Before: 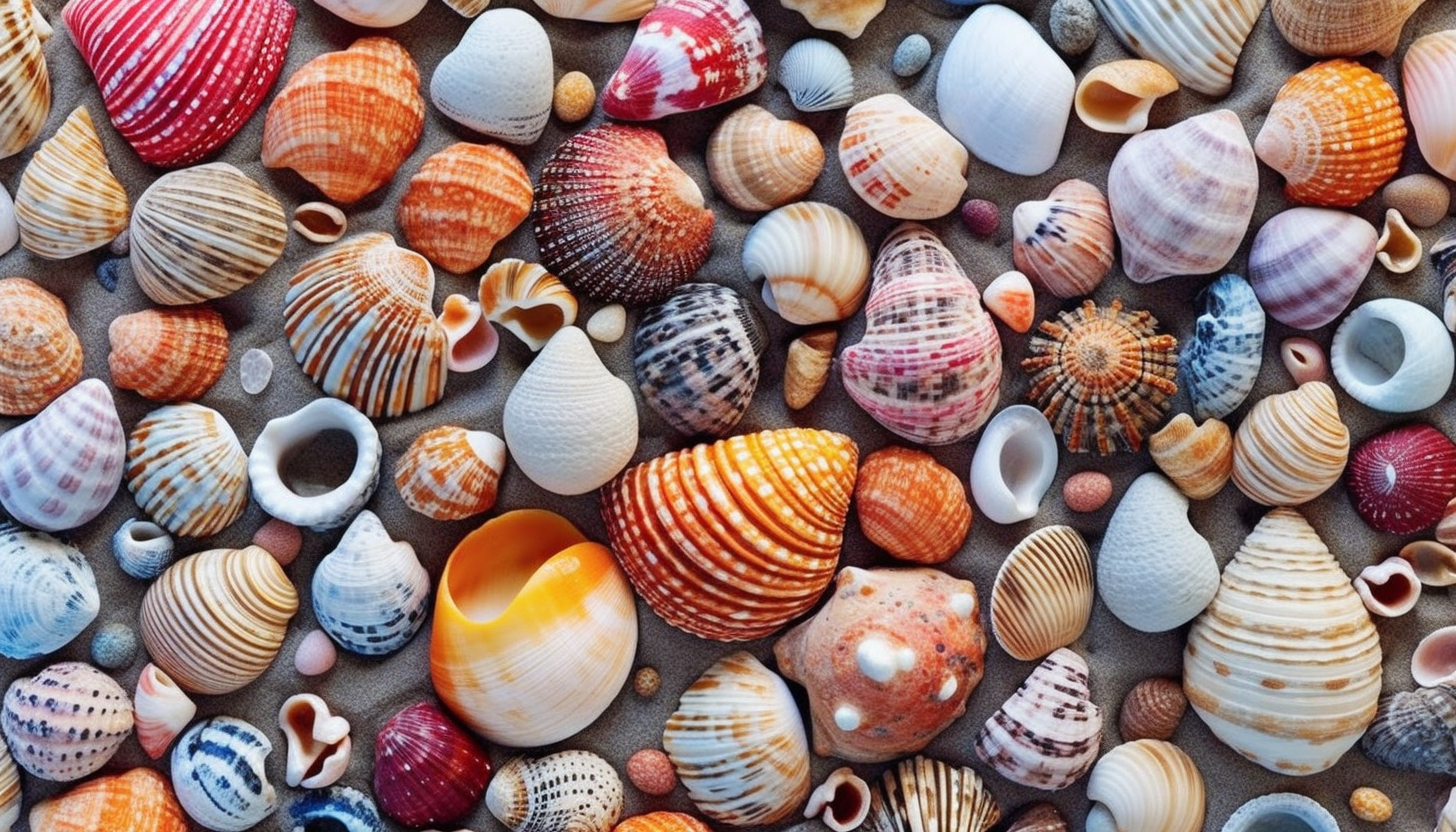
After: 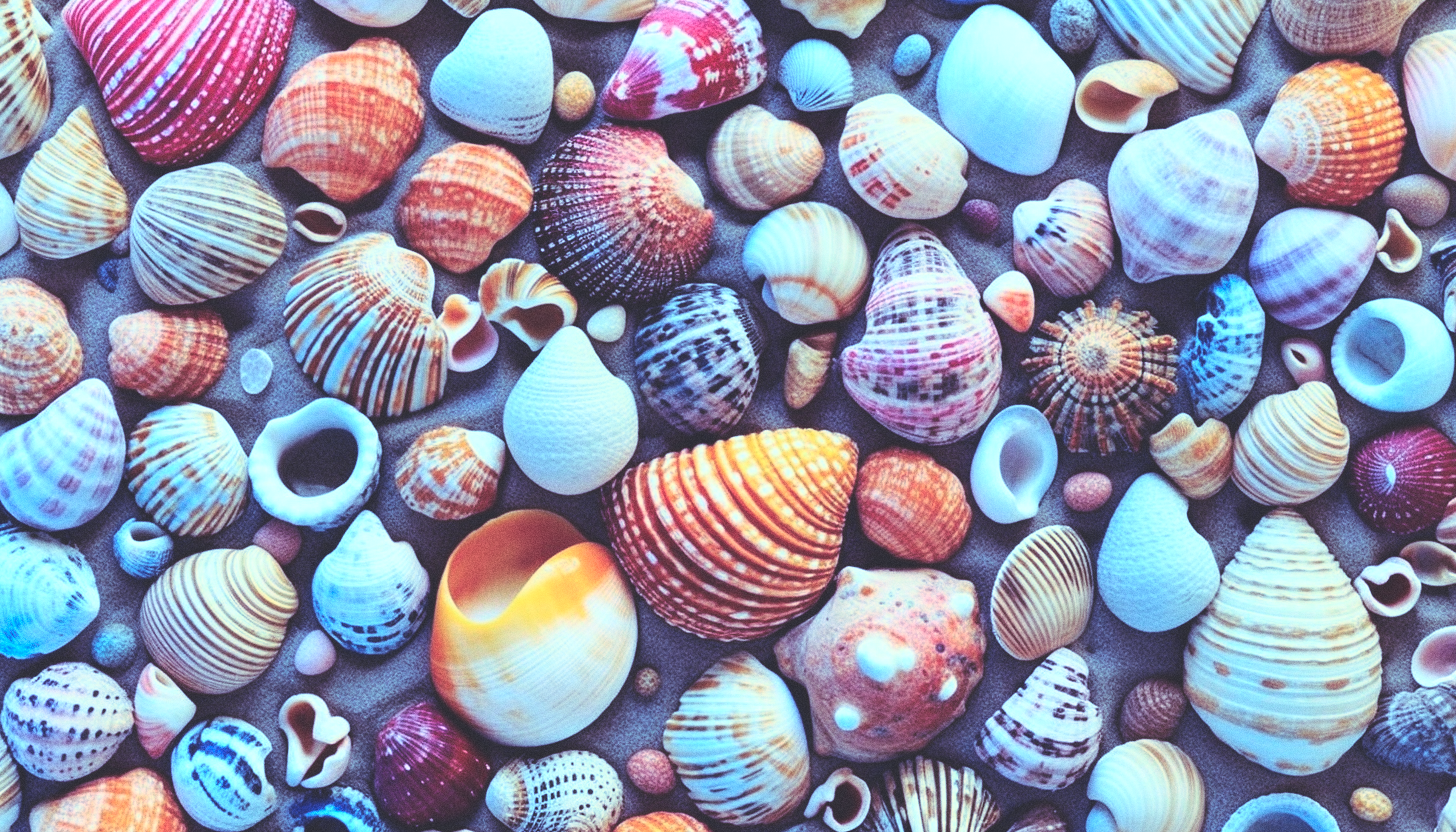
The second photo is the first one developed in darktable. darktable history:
base curve: curves: ch0 [(0, 0) (0.028, 0.03) (0.121, 0.232) (0.46, 0.748) (0.859, 0.968) (1, 1)]
rgb curve: curves: ch0 [(0, 0.186) (0.314, 0.284) (0.576, 0.466) (0.805, 0.691) (0.936, 0.886)]; ch1 [(0, 0.186) (0.314, 0.284) (0.581, 0.534) (0.771, 0.746) (0.936, 0.958)]; ch2 [(0, 0.216) (0.275, 0.39) (1, 1)], mode RGB, independent channels, compensate middle gray true, preserve colors none
grain: coarseness 0.09 ISO
